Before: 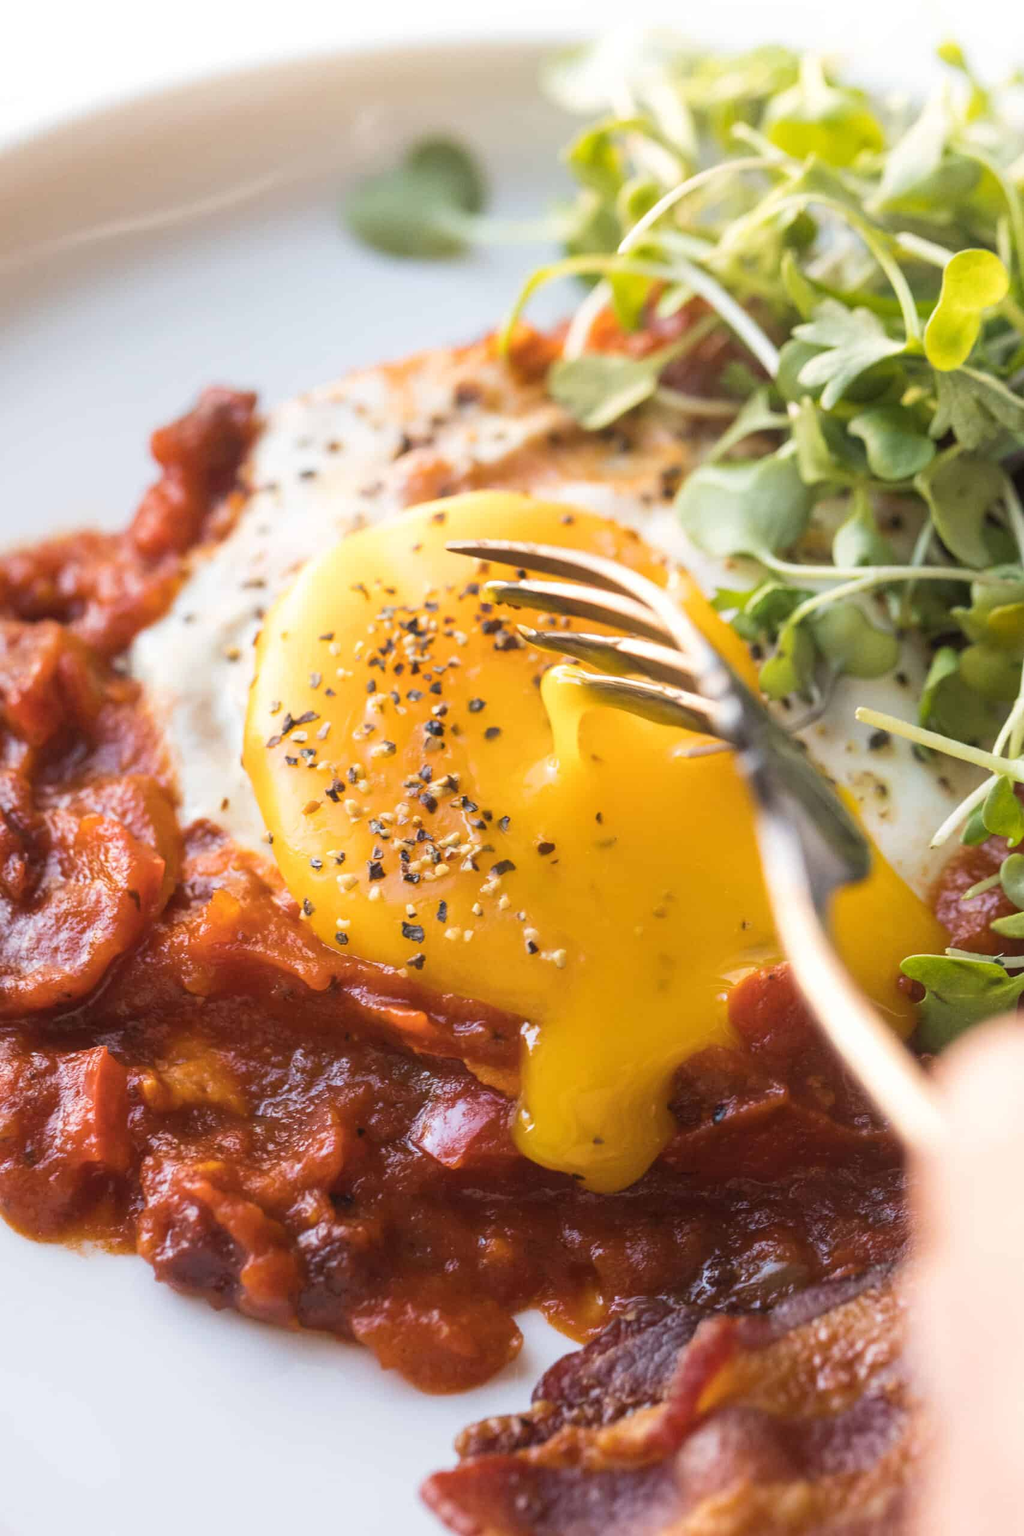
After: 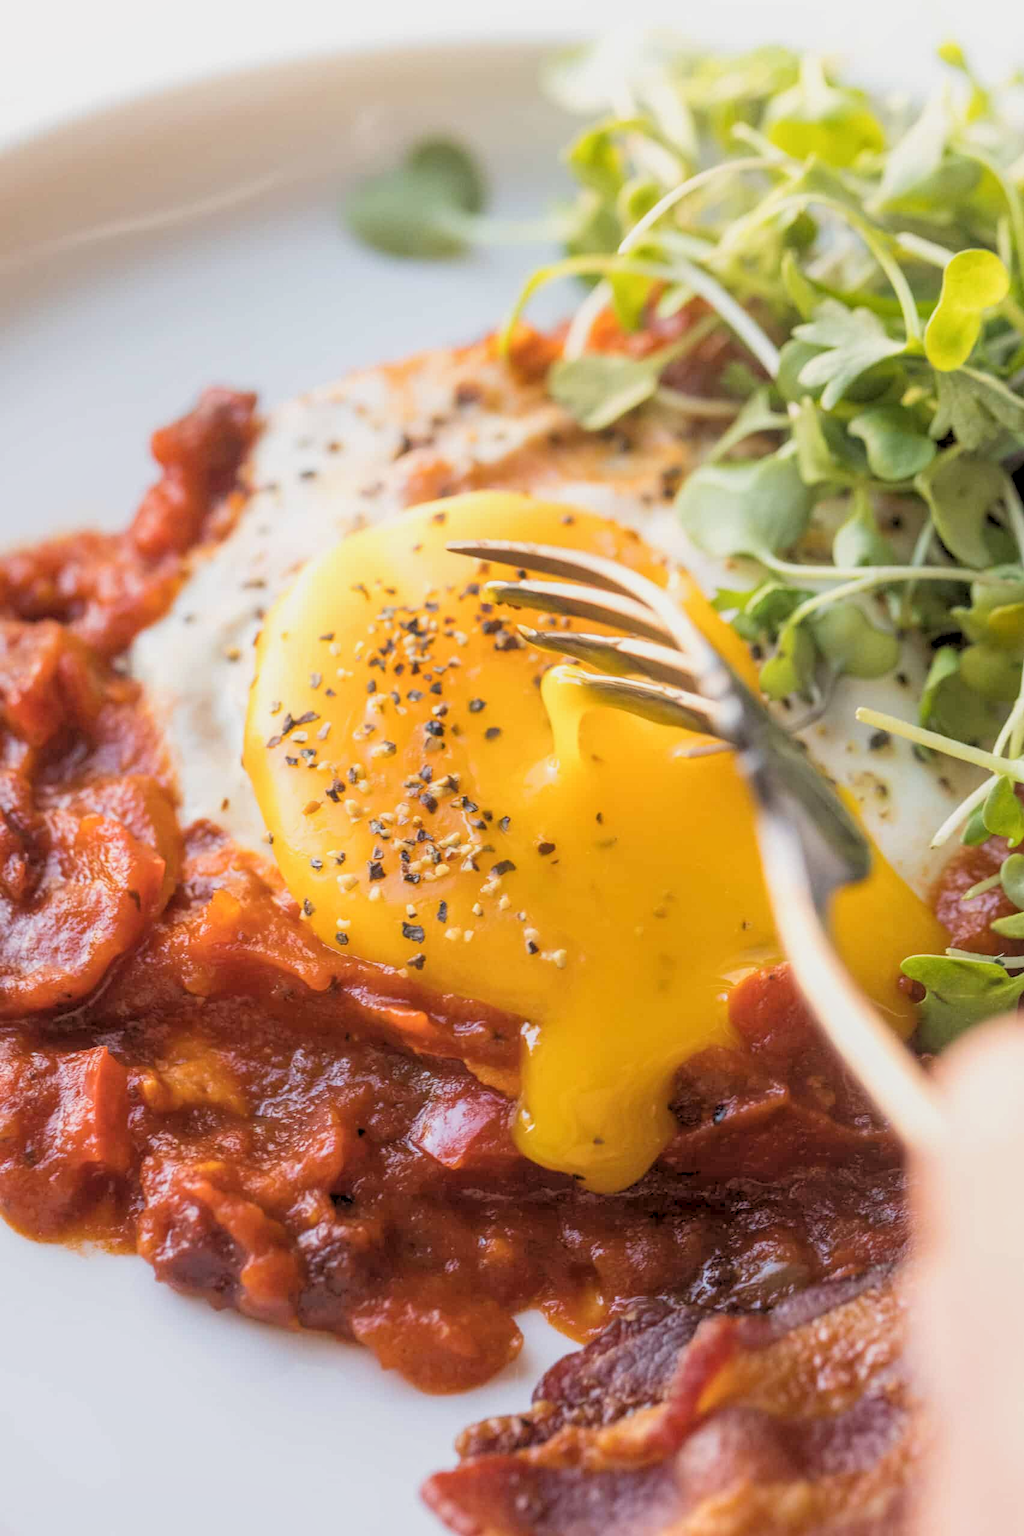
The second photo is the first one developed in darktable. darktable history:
local contrast: on, module defaults
contrast equalizer: octaves 7, y [[0.6 ×6], [0.55 ×6], [0 ×6], [0 ×6], [0 ×6]], mix -0.2
rgb levels: preserve colors sum RGB, levels [[0.038, 0.433, 0.934], [0, 0.5, 1], [0, 0.5, 1]]
